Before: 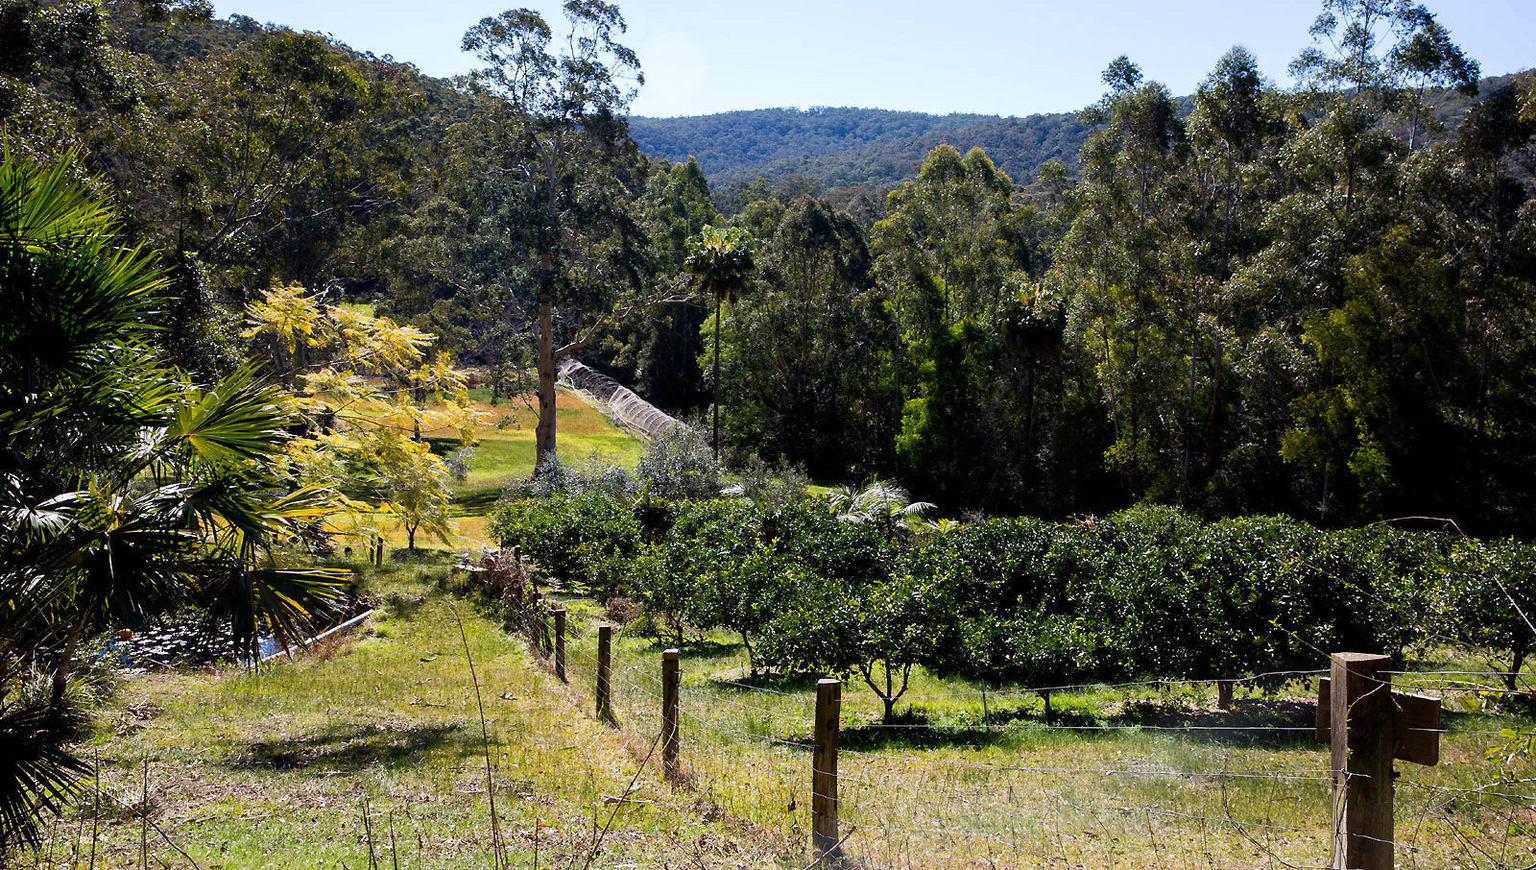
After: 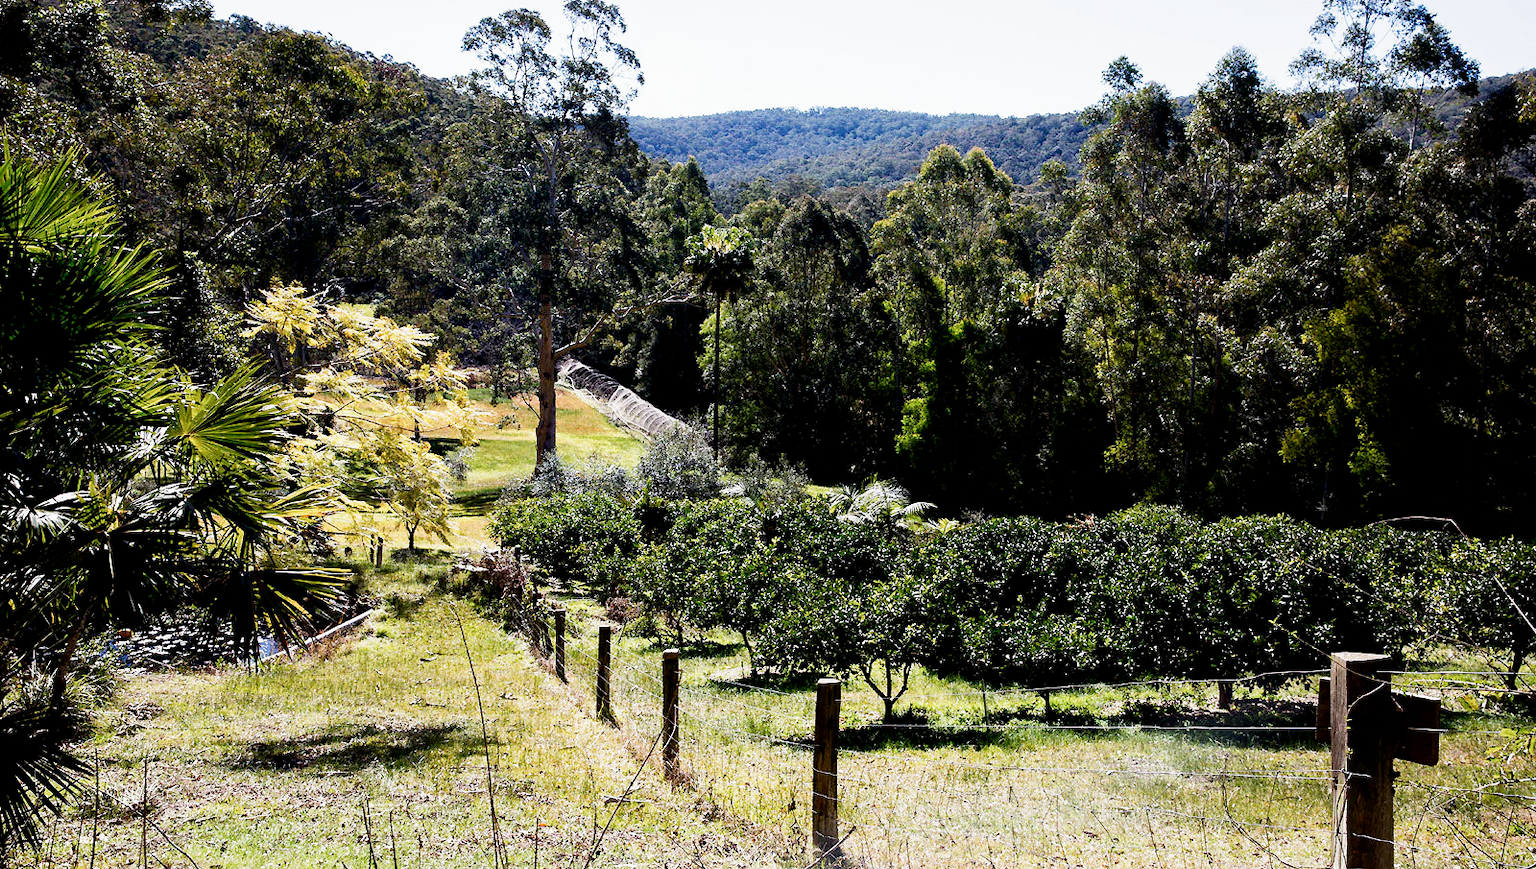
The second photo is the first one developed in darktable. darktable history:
contrast brightness saturation: contrast 0.11, saturation -0.17
filmic rgb: middle gray luminance 12.74%, black relative exposure -10.13 EV, white relative exposure 3.47 EV, threshold 6 EV, target black luminance 0%, hardness 5.74, latitude 44.69%, contrast 1.221, highlights saturation mix 5%, shadows ↔ highlights balance 26.78%, add noise in highlights 0, preserve chrominance no, color science v3 (2019), use custom middle-gray values true, iterations of high-quality reconstruction 0, contrast in highlights soft, enable highlight reconstruction true
